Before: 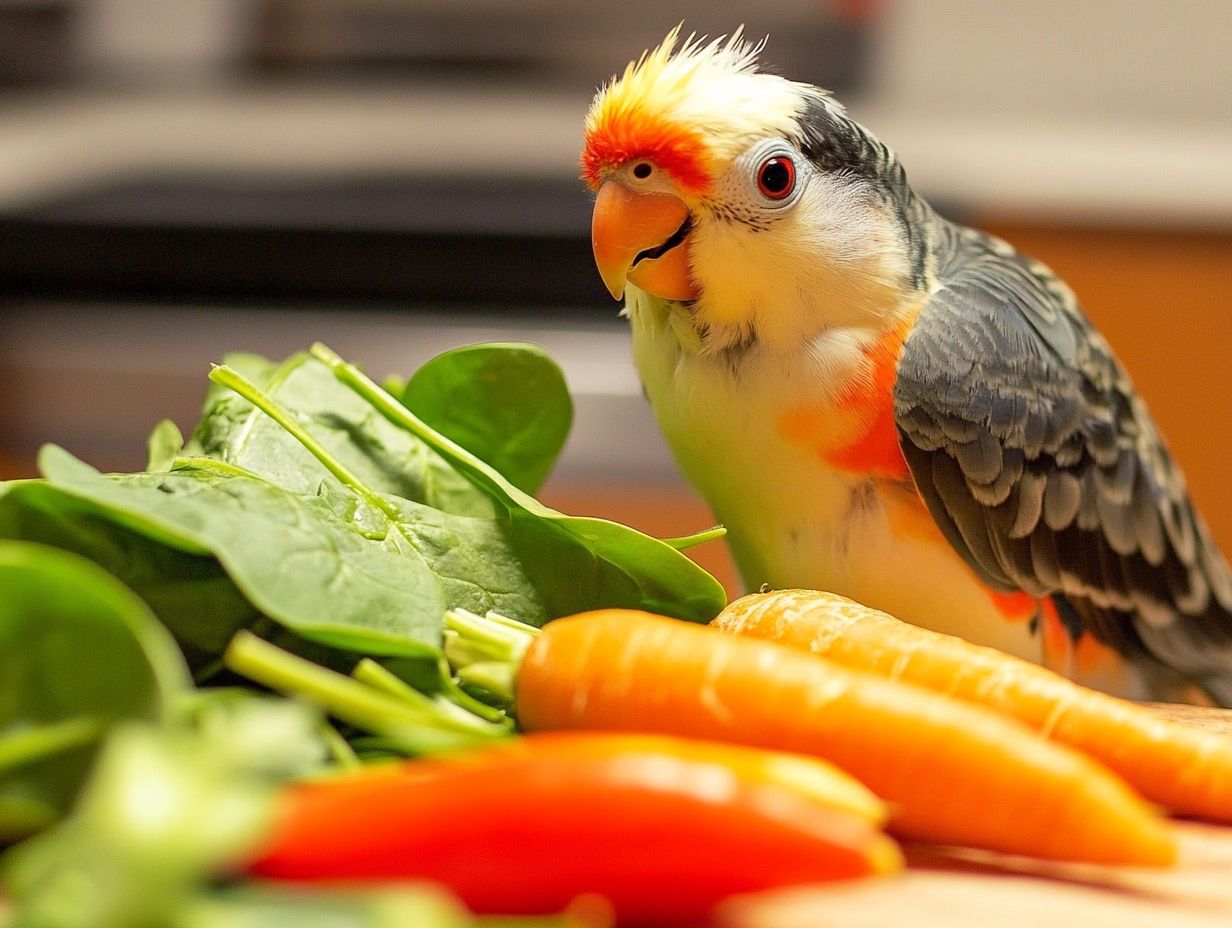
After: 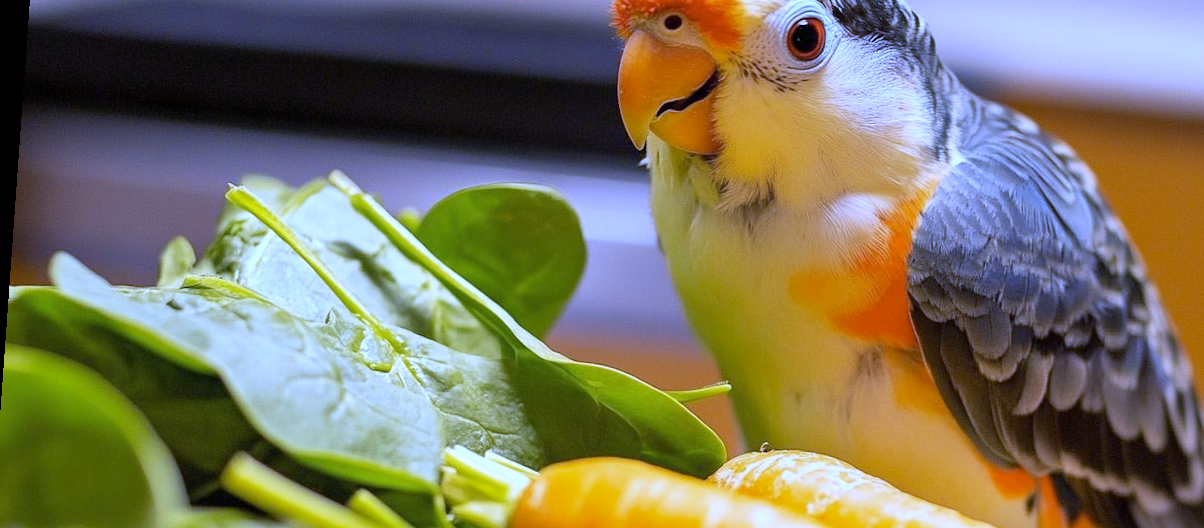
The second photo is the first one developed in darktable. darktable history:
white balance: red 0.98, blue 1.61
color zones: curves: ch0 [(0.25, 0.5) (0.428, 0.473) (0.75, 0.5)]; ch1 [(0.243, 0.479) (0.398, 0.452) (0.75, 0.5)]
crop: left 1.744%, top 19.225%, right 5.069%, bottom 28.357%
color correction: highlights a* -4.28, highlights b* 6.53
color calibration: x 0.37, y 0.382, temperature 4313.32 K
rotate and perspective: rotation 4.1°, automatic cropping off
color contrast: green-magenta contrast 0.8, blue-yellow contrast 1.1, unbound 0
